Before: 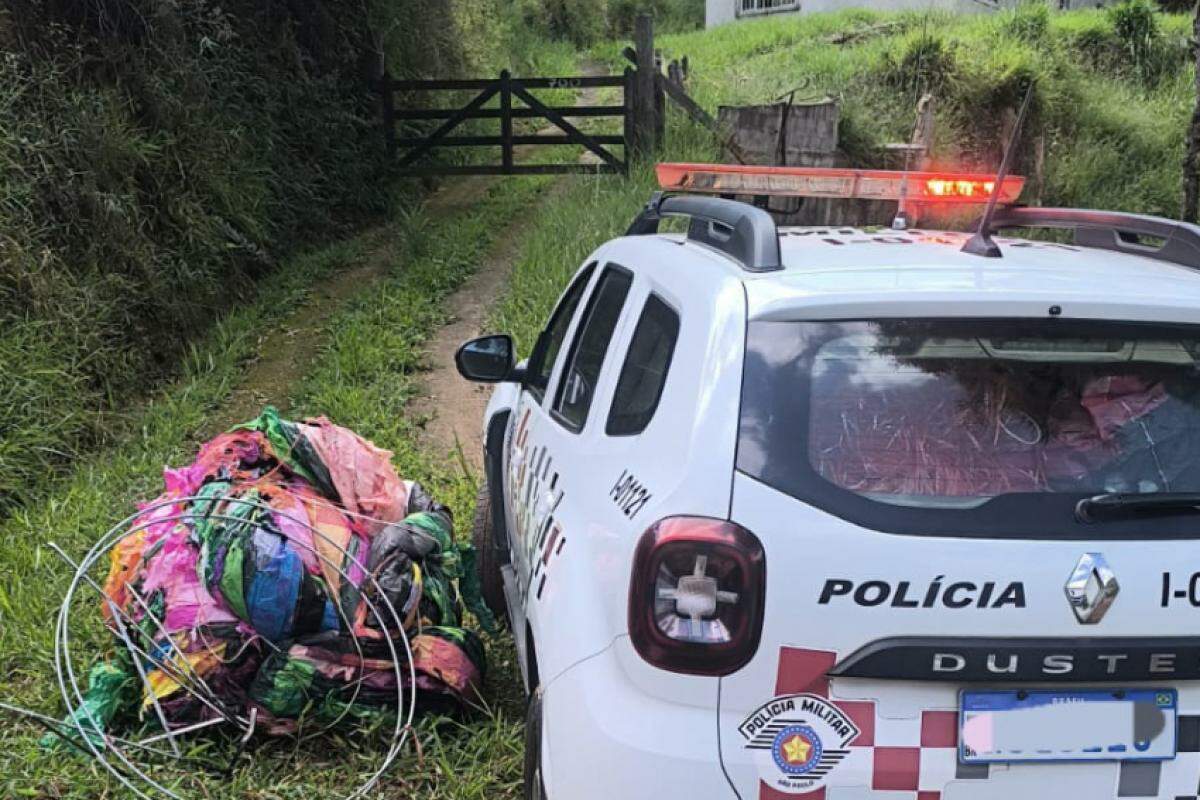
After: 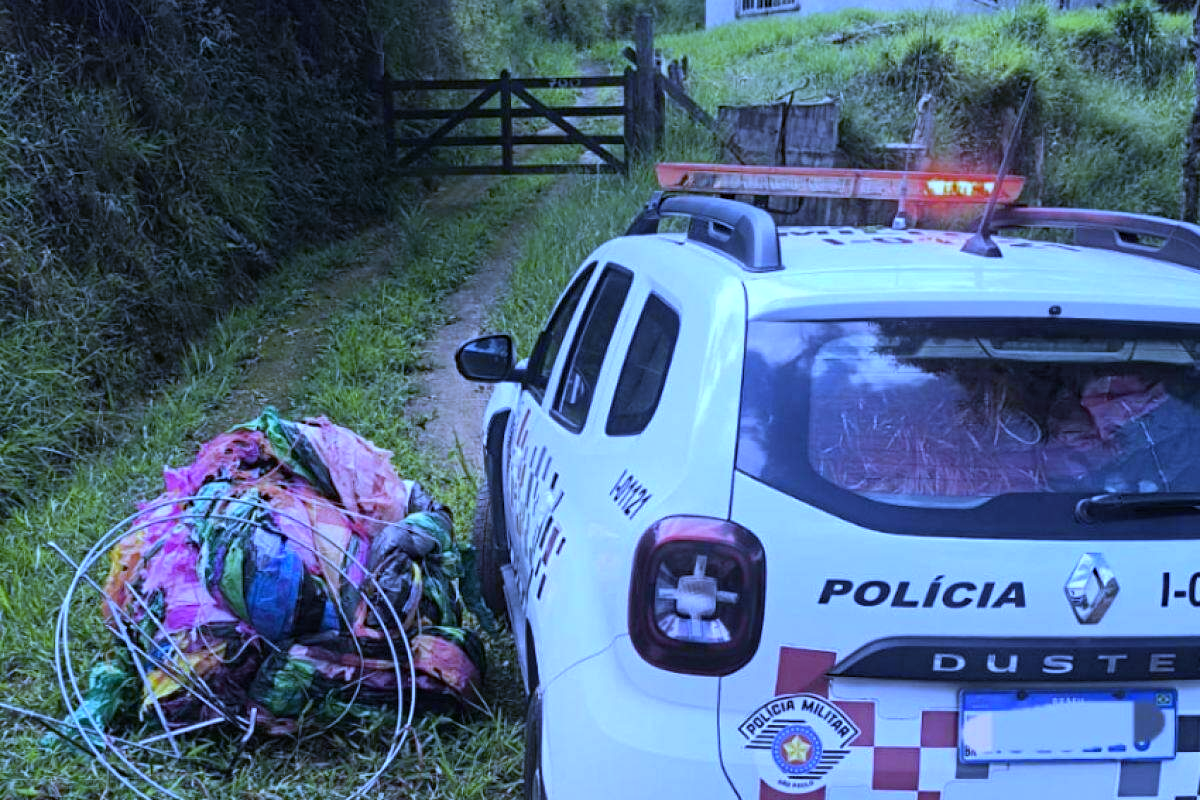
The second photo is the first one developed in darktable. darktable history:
haze removal: compatibility mode true, adaptive false
white balance: red 0.766, blue 1.537
